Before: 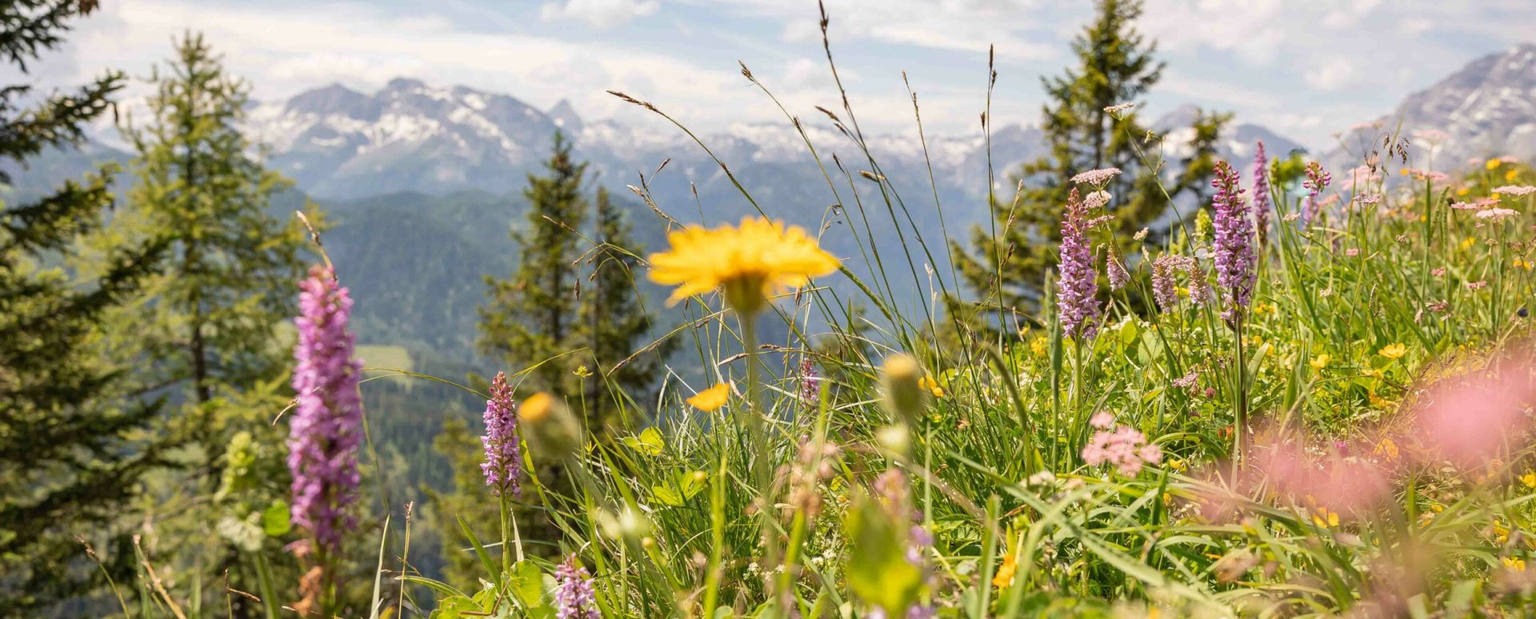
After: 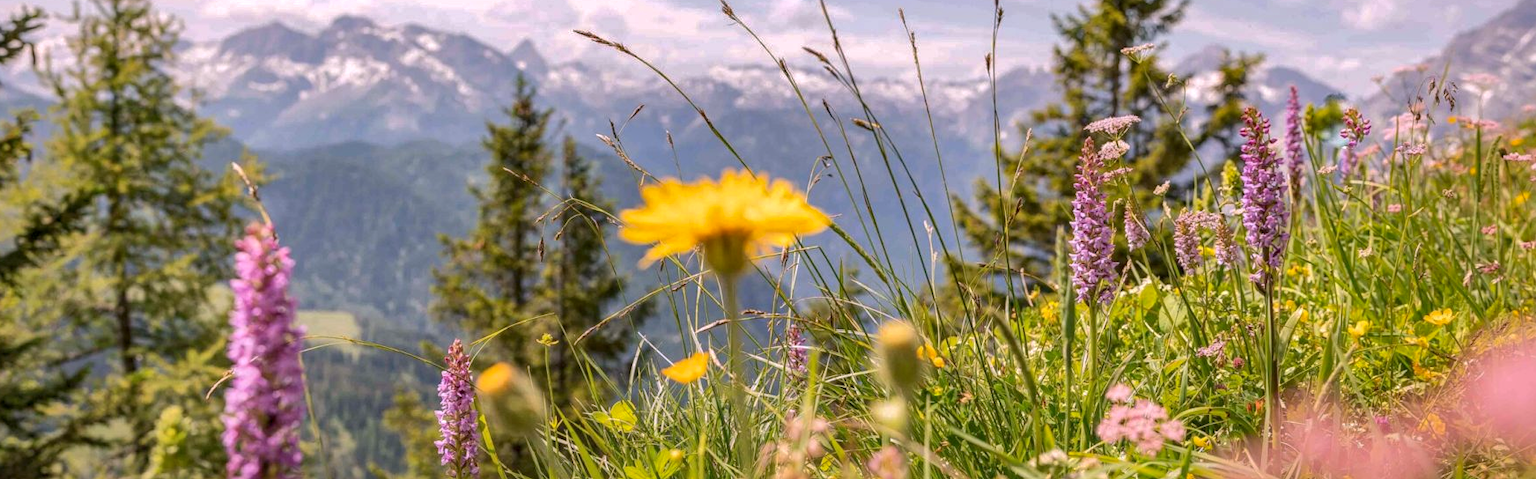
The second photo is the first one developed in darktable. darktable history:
local contrast: on, module defaults
crop: left 5.596%, top 10.314%, right 3.534%, bottom 19.395%
shadows and highlights: shadows 40, highlights -60
white balance: red 1.05, blue 1.072
